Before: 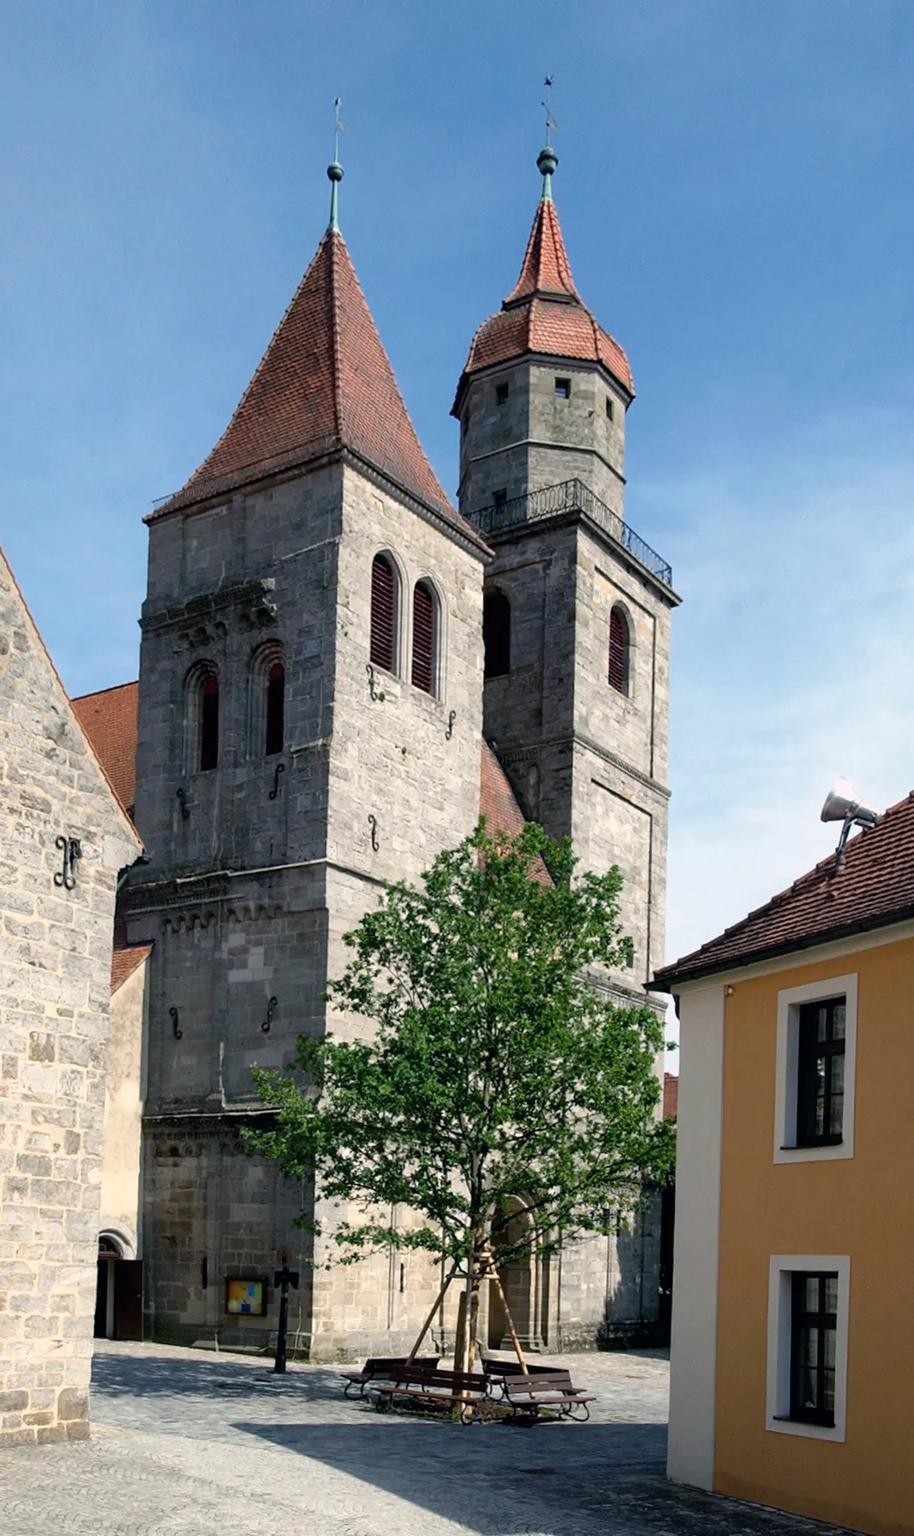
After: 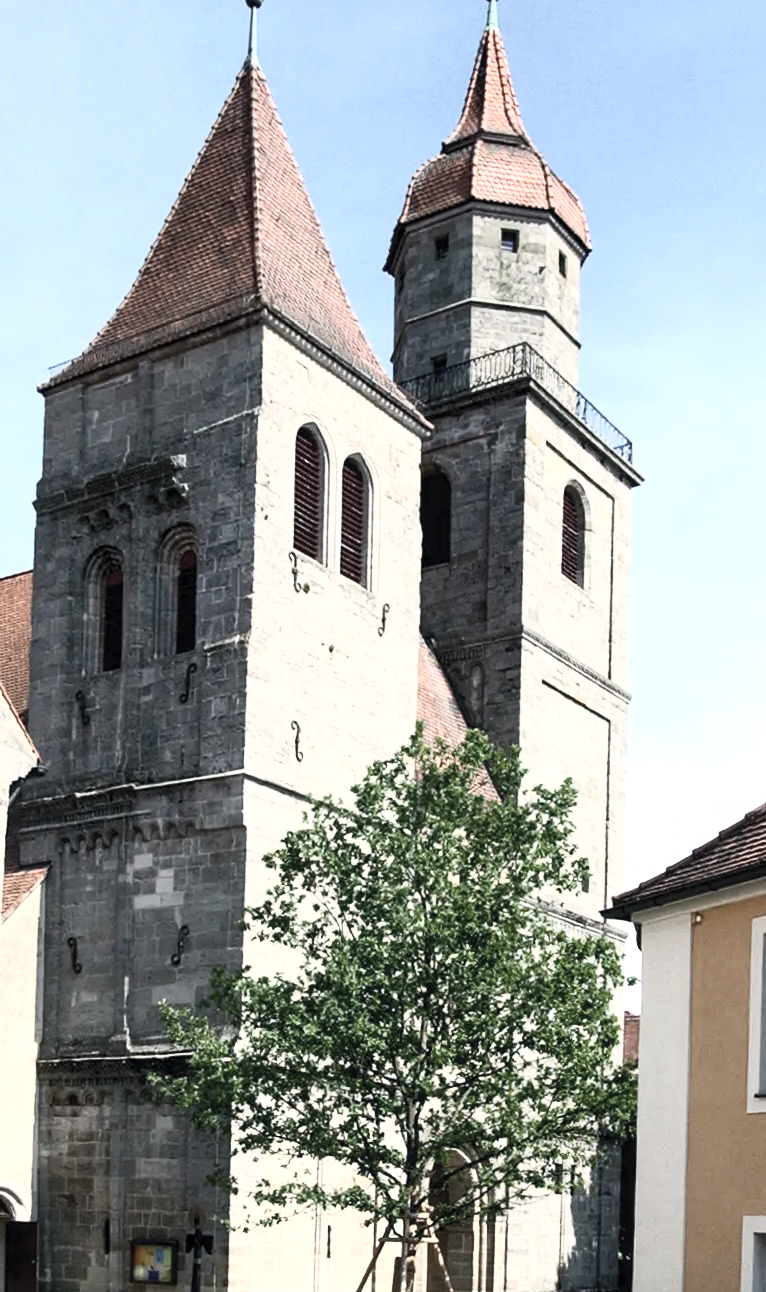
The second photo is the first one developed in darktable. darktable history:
local contrast: highlights 101%, shadows 98%, detail 131%, midtone range 0.2
contrast brightness saturation: contrast 0.572, brightness 0.578, saturation -0.339
crop and rotate: left 12.042%, top 11.351%, right 13.376%, bottom 13.867%
